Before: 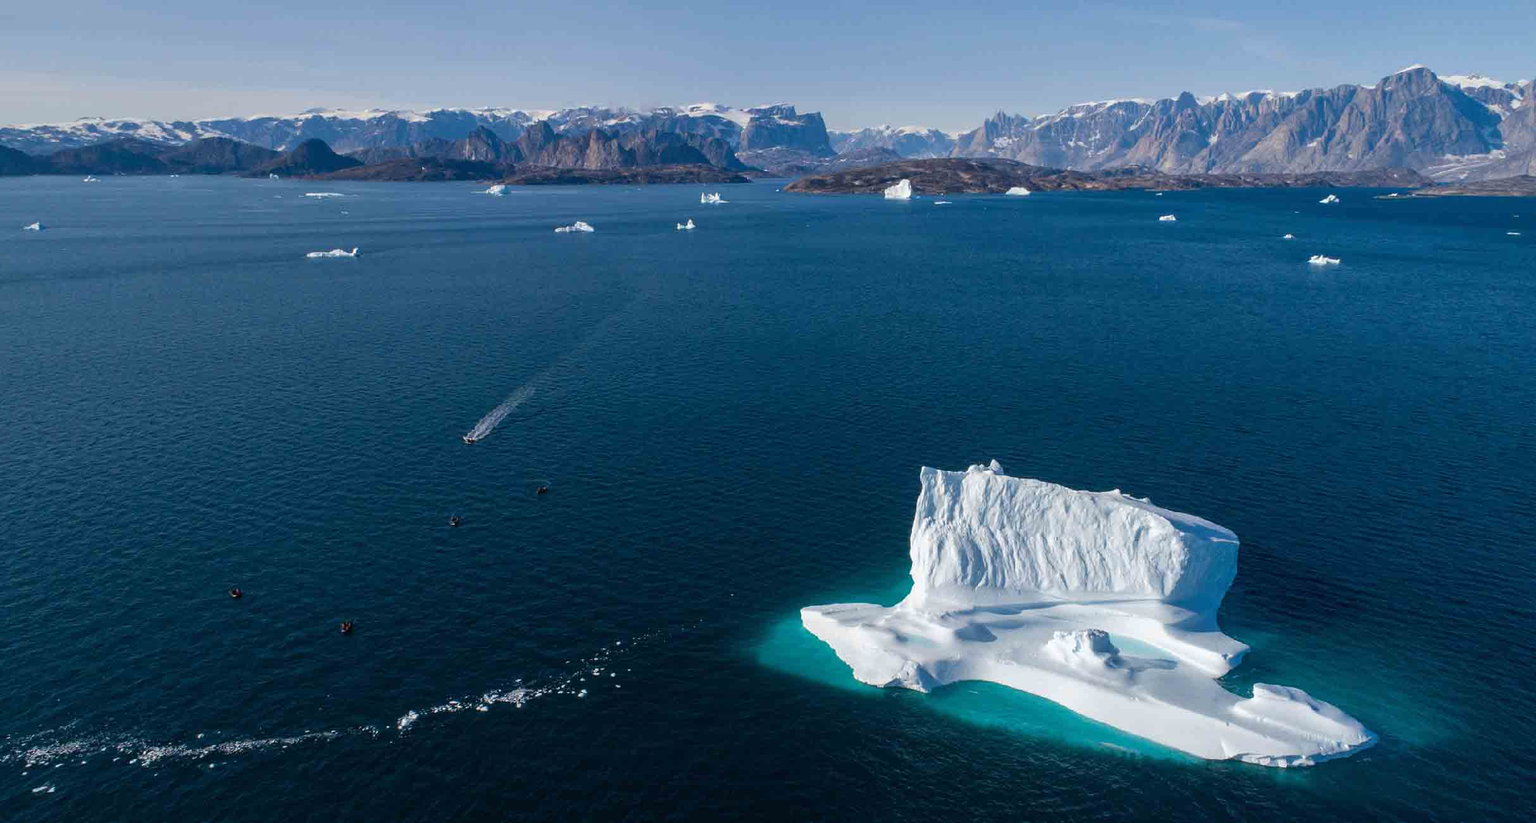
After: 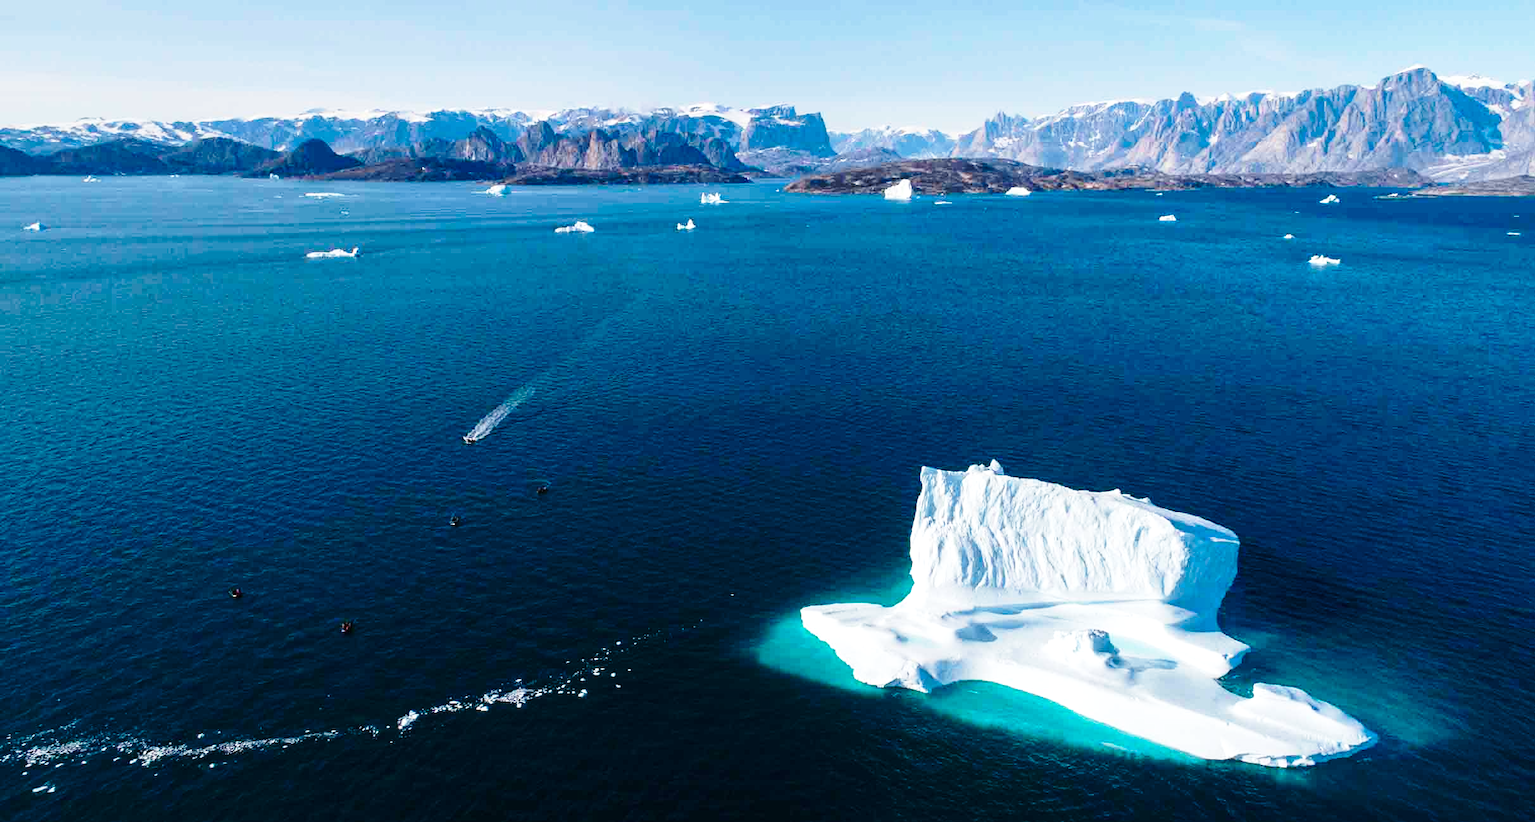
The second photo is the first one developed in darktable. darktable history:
base curve: curves: ch0 [(0, 0) (0.028, 0.03) (0.121, 0.232) (0.46, 0.748) (0.859, 0.968) (1, 1)], preserve colors none
tone equalizer: -8 EV -0.417 EV, -7 EV -0.389 EV, -6 EV -0.333 EV, -5 EV -0.222 EV, -3 EV 0.222 EV, -2 EV 0.333 EV, -1 EV 0.389 EV, +0 EV 0.417 EV, edges refinement/feathering 500, mask exposure compensation -1.57 EV, preserve details no
